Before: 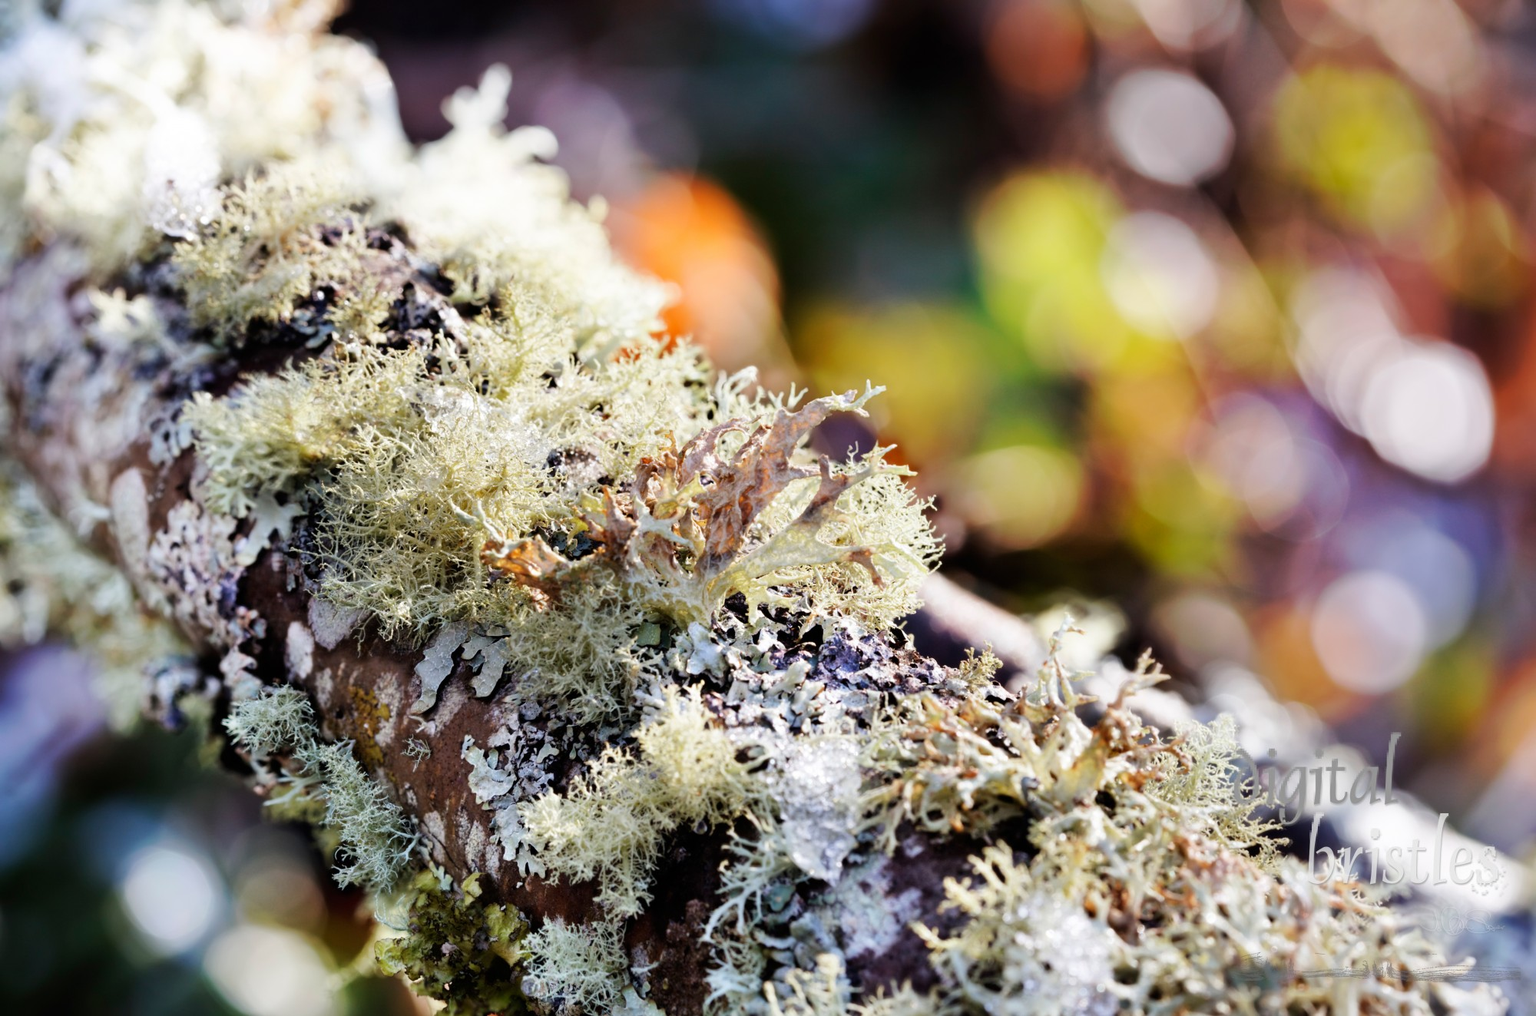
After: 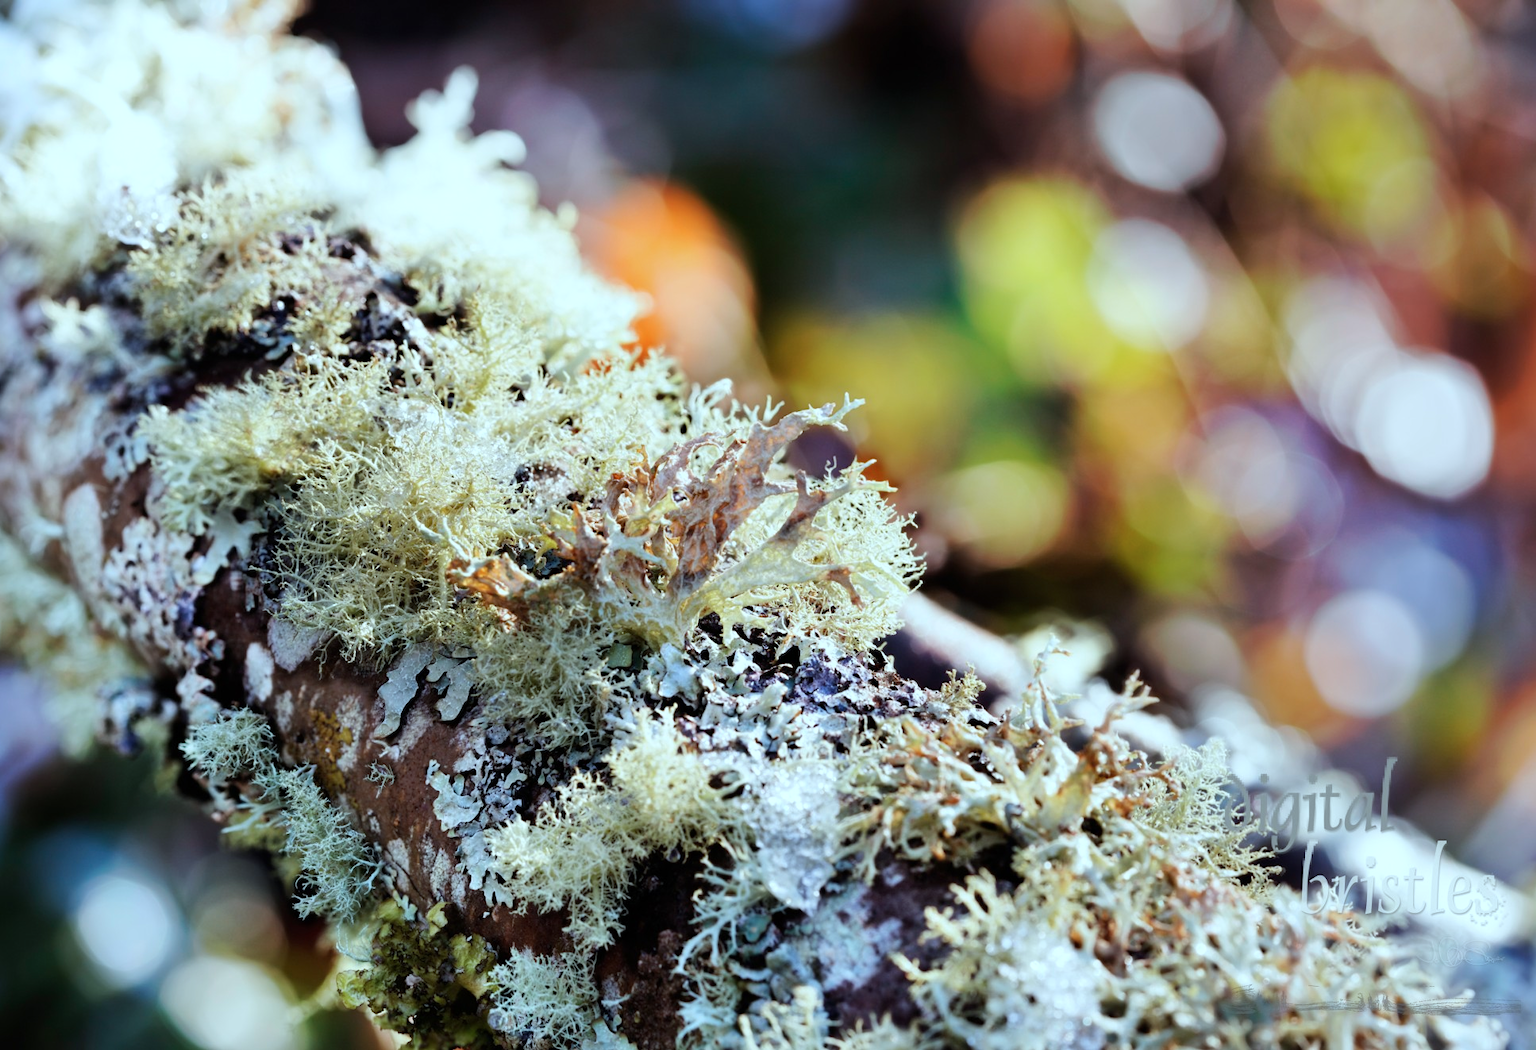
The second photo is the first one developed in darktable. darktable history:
crop and rotate: left 3.238%
color correction: highlights a* -10.04, highlights b* -10.37
